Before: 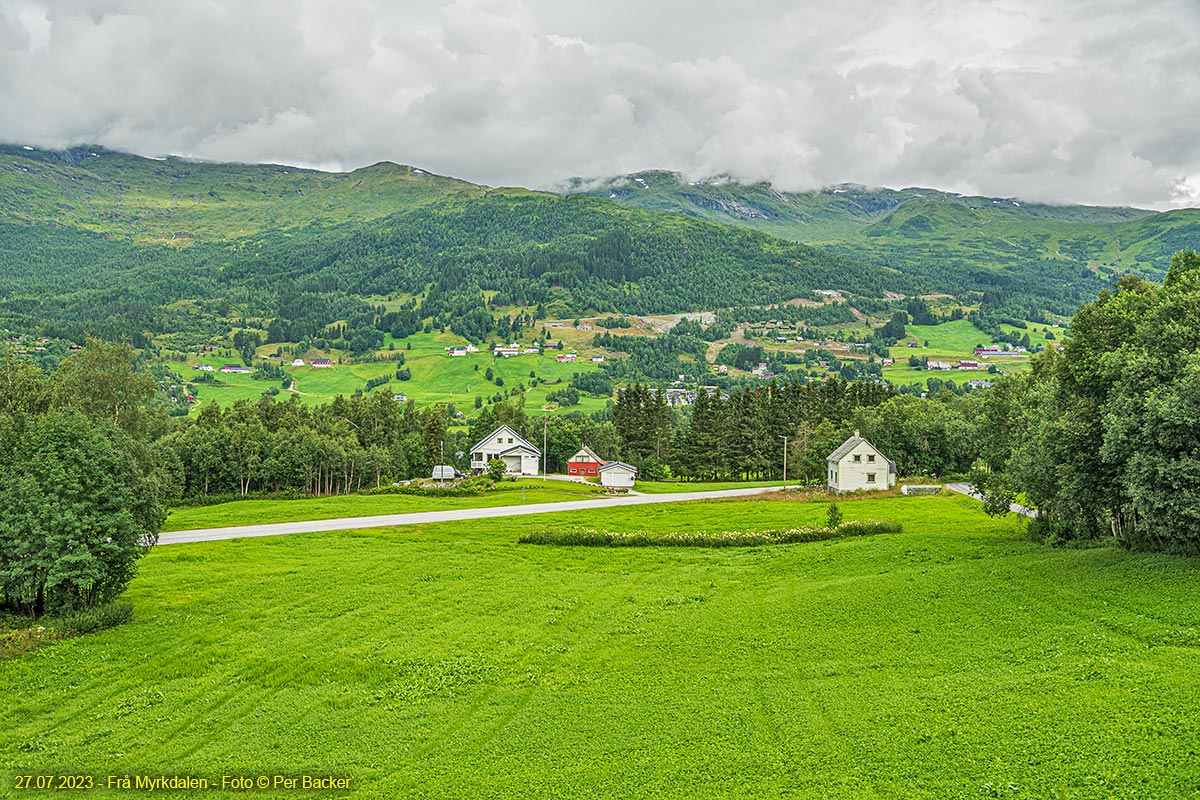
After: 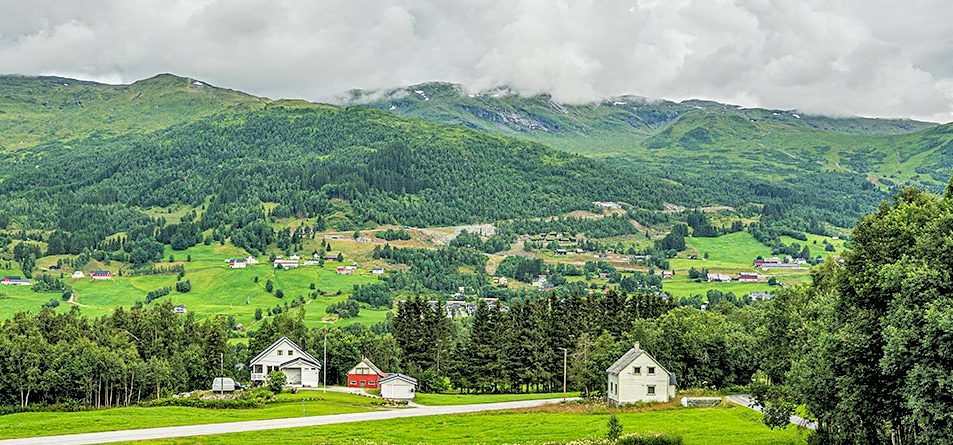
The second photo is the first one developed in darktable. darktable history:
white balance: emerald 1
crop: left 18.38%, top 11.092%, right 2.134%, bottom 33.217%
rgb levels: levels [[0.029, 0.461, 0.922], [0, 0.5, 1], [0, 0.5, 1]]
